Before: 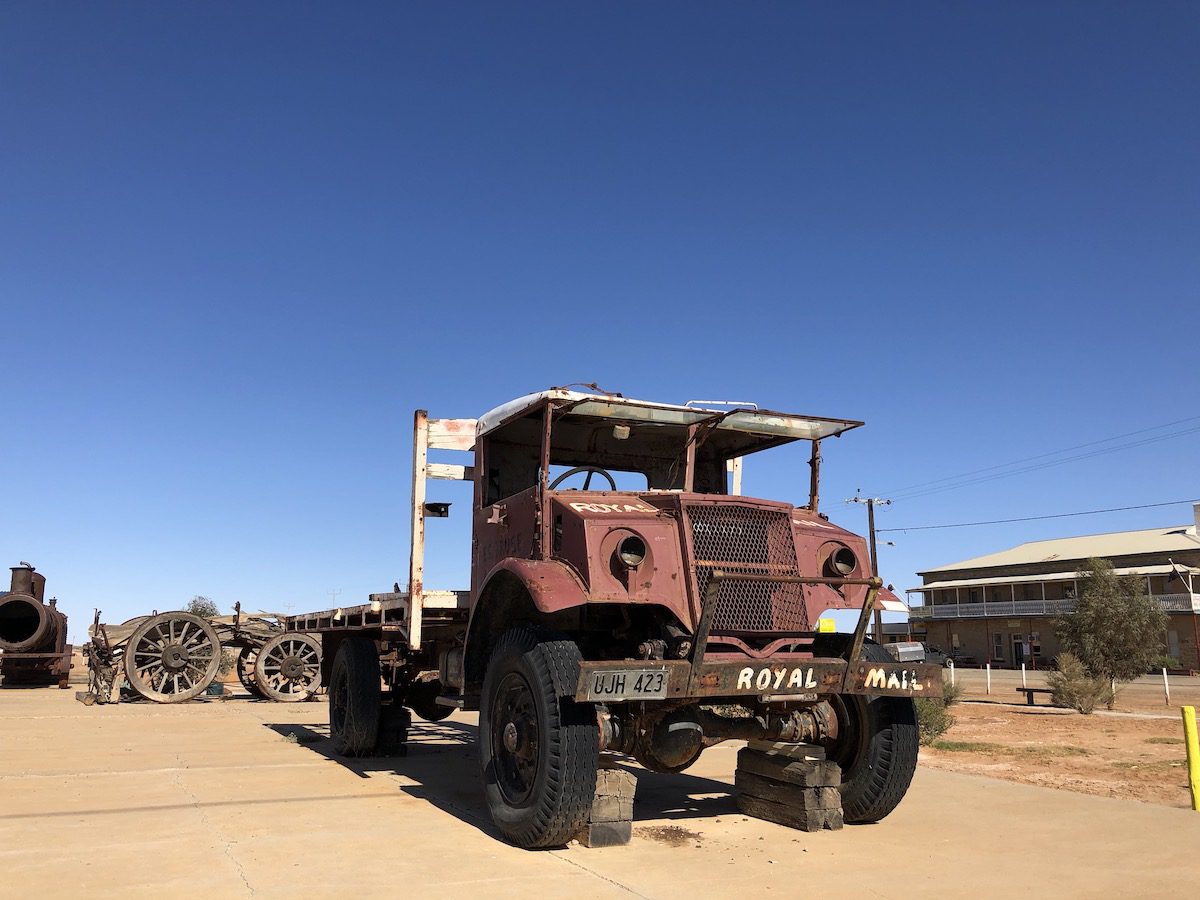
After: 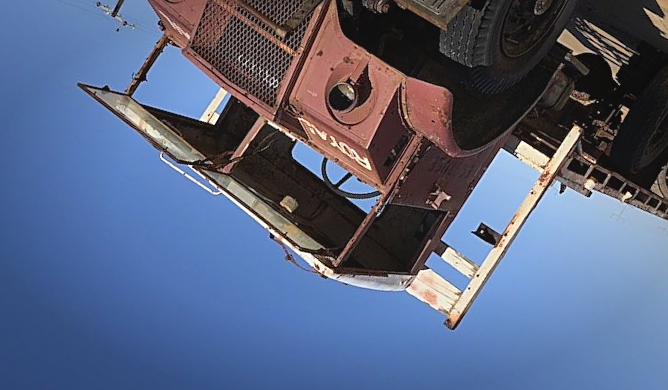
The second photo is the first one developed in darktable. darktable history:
crop and rotate: angle 148.4°, left 9.154%, top 15.657%, right 4.535%, bottom 17.042%
contrast brightness saturation: contrast -0.109
tone equalizer: on, module defaults
sharpen: on, module defaults
vignetting: fall-off start 65.82%, fall-off radius 39.72%, brightness -0.37, saturation 0.009, automatic ratio true, width/height ratio 0.666, unbound false
